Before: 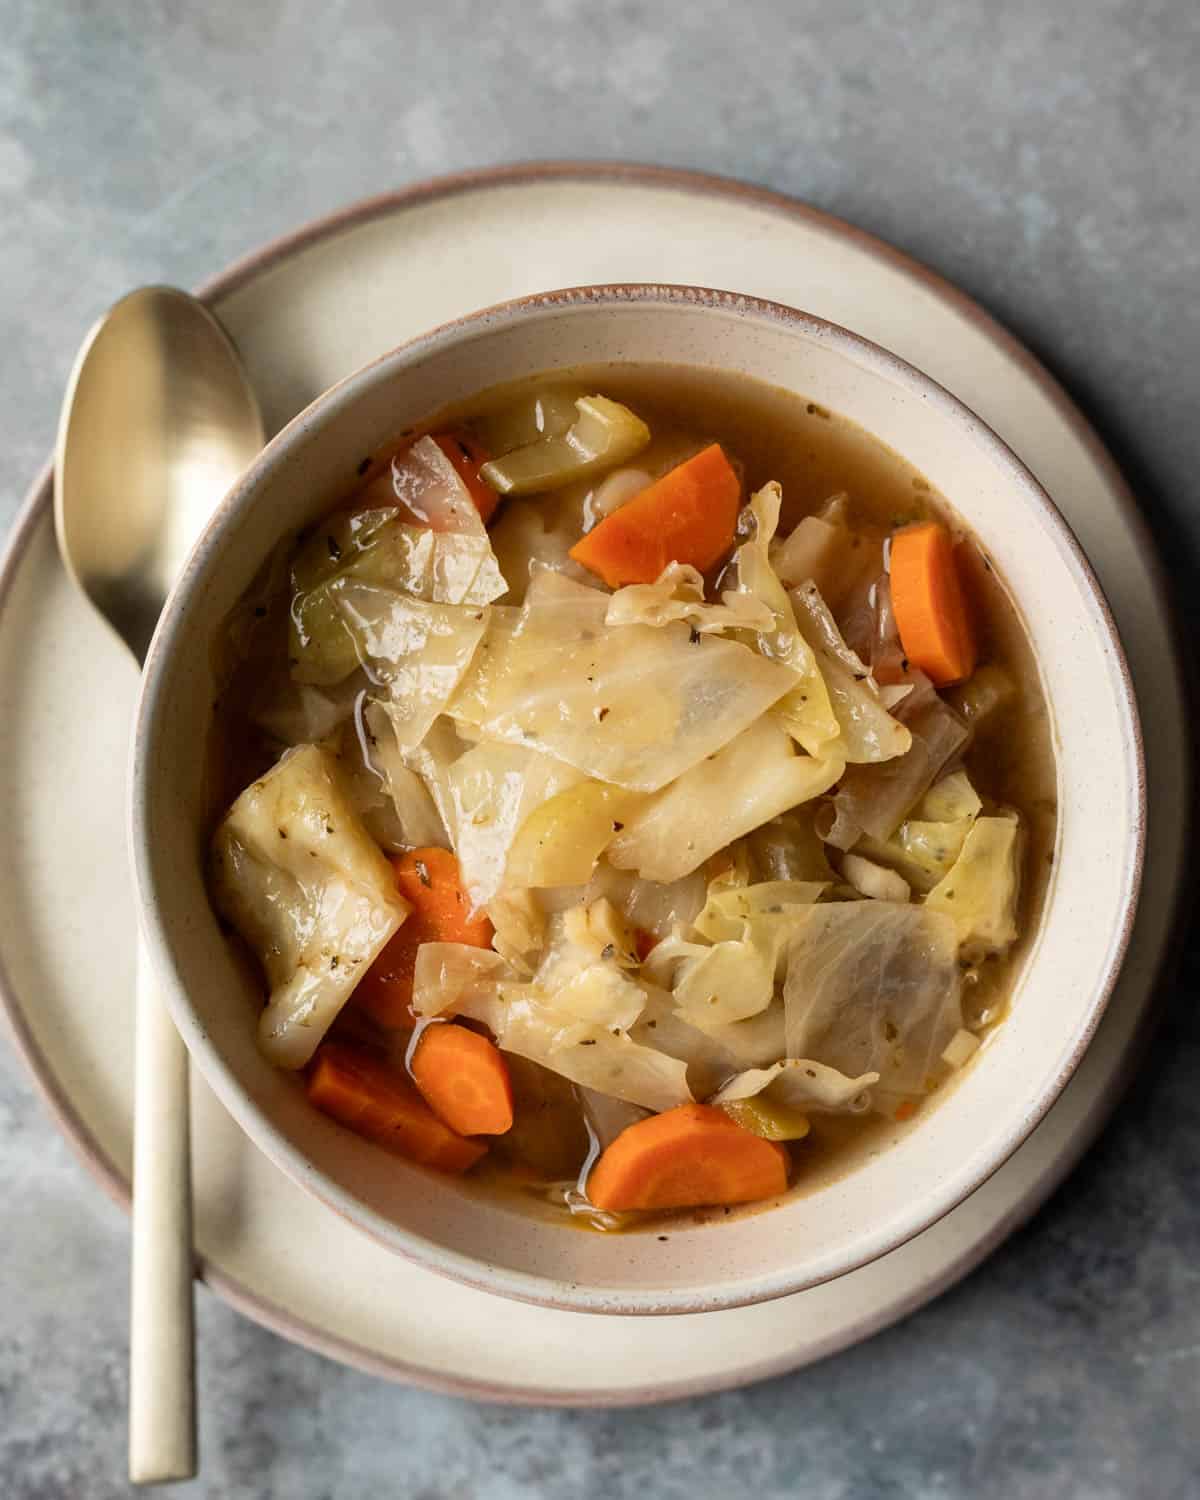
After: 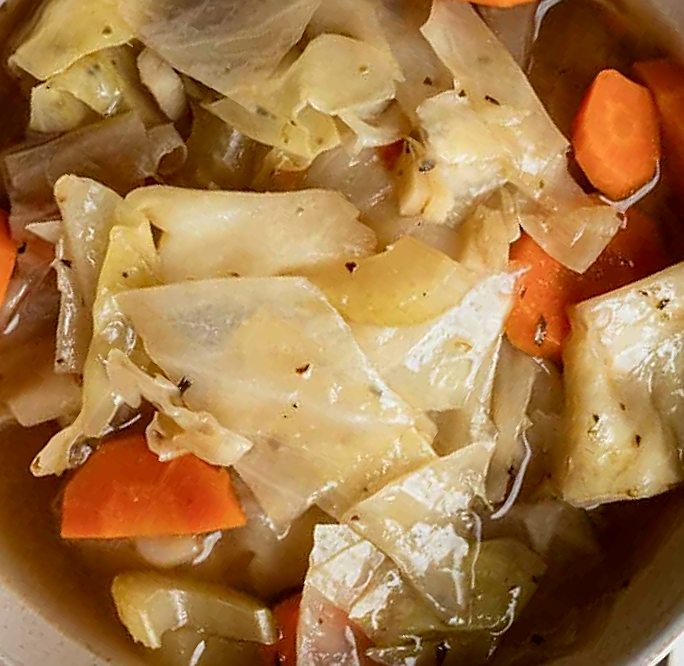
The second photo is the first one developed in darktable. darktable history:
crop and rotate: angle 147.54°, left 9.098%, top 15.61%, right 4.491%, bottom 17.084%
sharpen: on, module defaults
color correction: highlights a* -3.39, highlights b* -6.56, shadows a* 3.01, shadows b* 5.12
